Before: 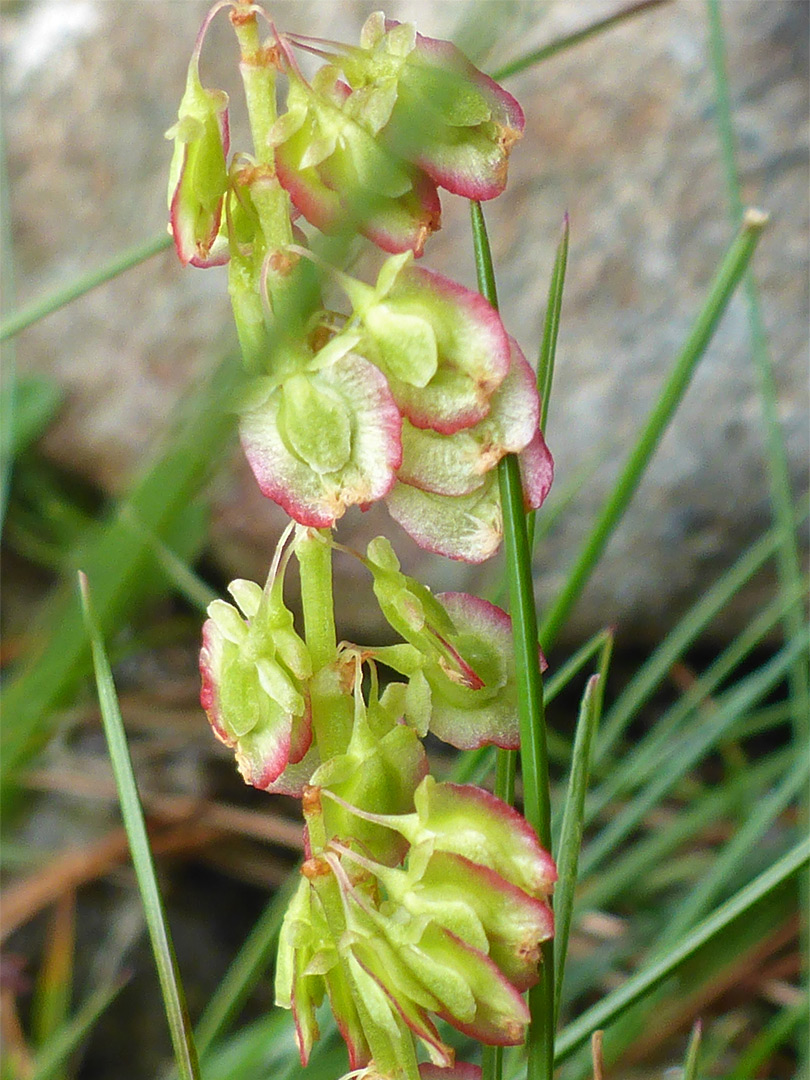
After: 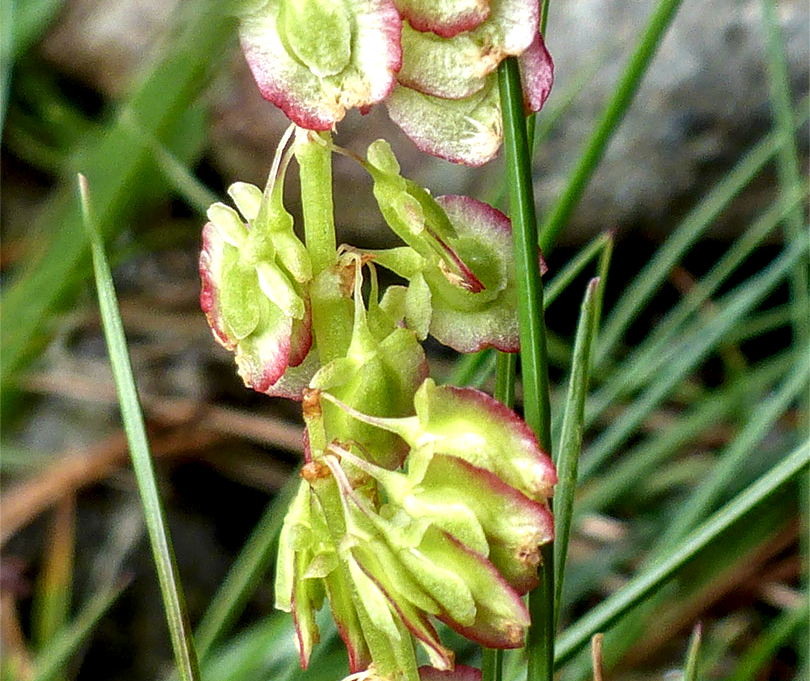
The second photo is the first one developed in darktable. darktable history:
crop and rotate: top 36.871%
local contrast: highlights 65%, shadows 54%, detail 169%, midtone range 0.51
